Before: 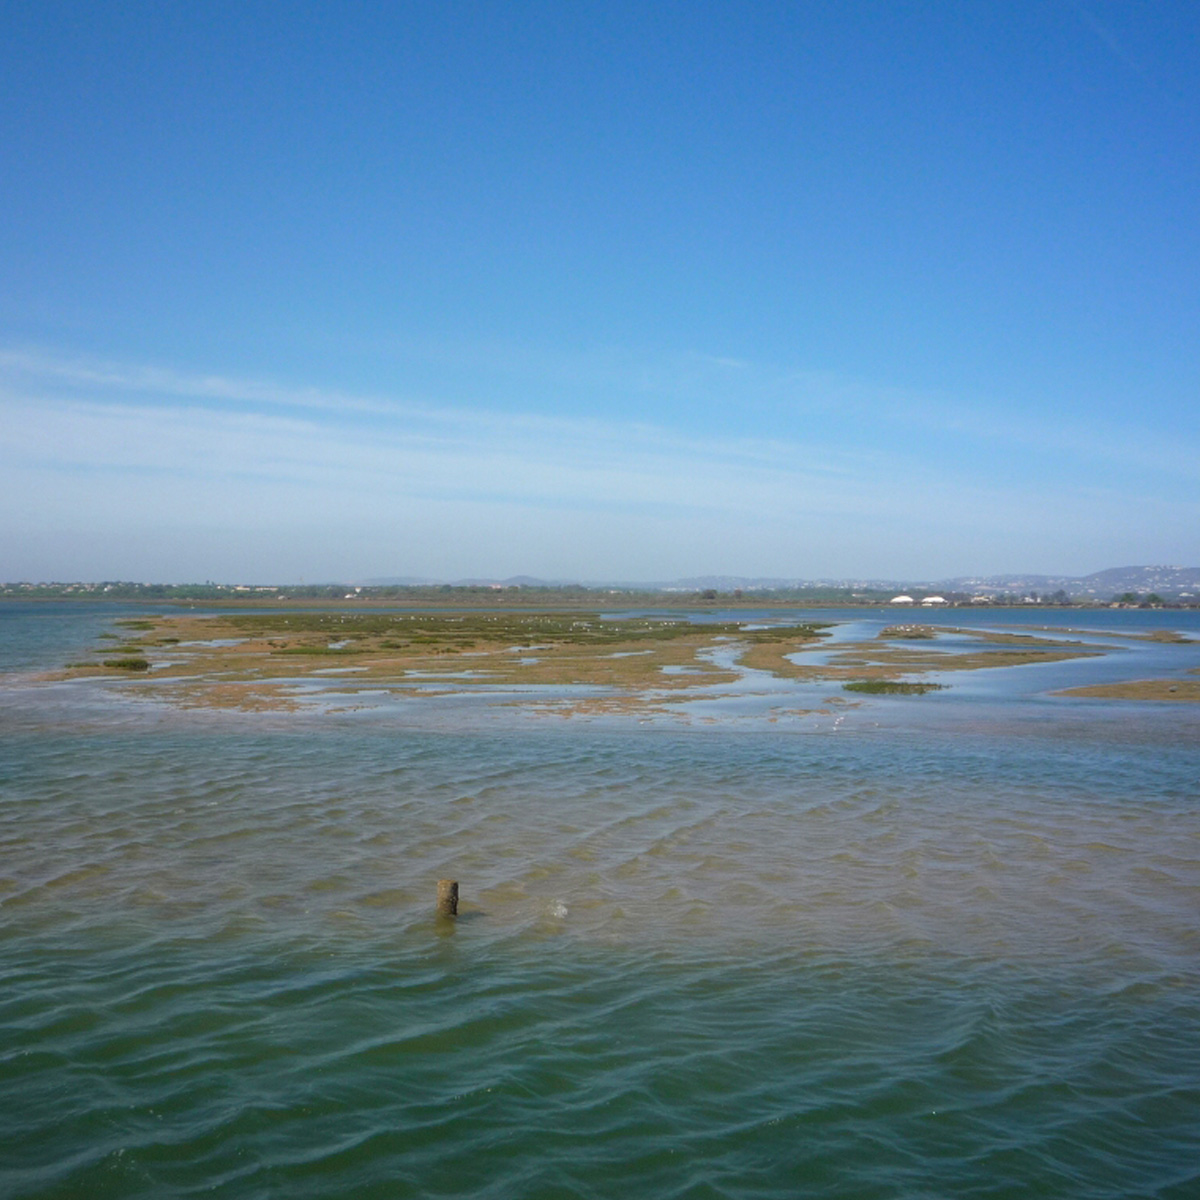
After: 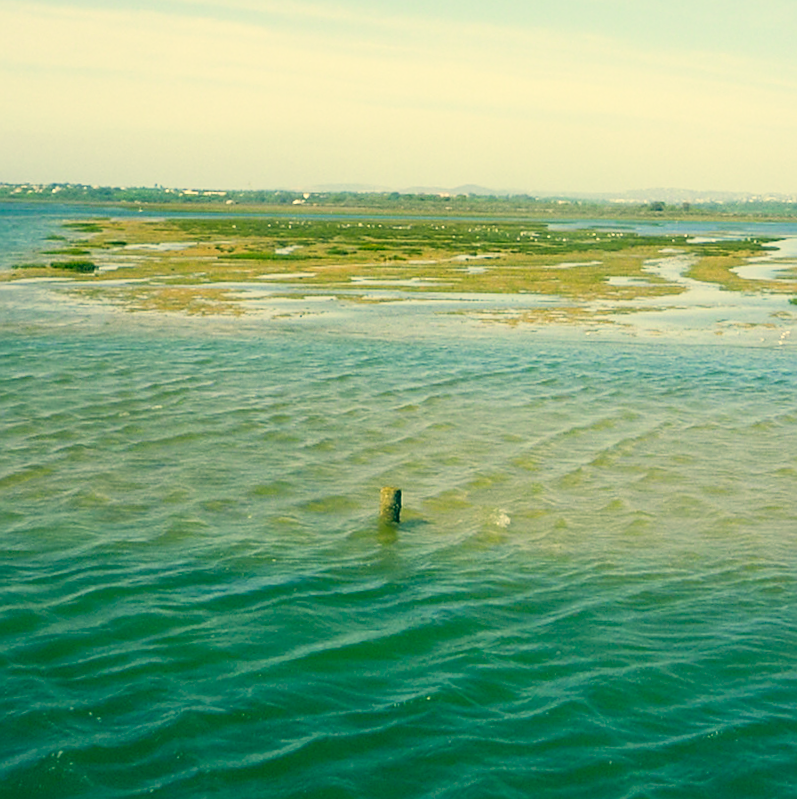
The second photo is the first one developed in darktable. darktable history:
crop and rotate: angle -0.989°, left 3.579%, top 32.23%, right 28.788%
sharpen: on, module defaults
tone curve: curves: ch0 [(0, 0.013) (0.104, 0.103) (0.258, 0.267) (0.448, 0.487) (0.709, 0.794) (0.886, 0.922) (0.994, 0.971)]; ch1 [(0, 0) (0.335, 0.298) (0.446, 0.413) (0.488, 0.484) (0.515, 0.508) (0.566, 0.593) (0.635, 0.661) (1, 1)]; ch2 [(0, 0) (0.314, 0.301) (0.437, 0.403) (0.502, 0.494) (0.528, 0.54) (0.557, 0.559) (0.612, 0.62) (0.715, 0.691) (1, 1)], preserve colors none
color correction: highlights a* 2.27, highlights b* 34.12, shadows a* -36.71, shadows b* -6.11
exposure: exposure 0.609 EV, compensate highlight preservation false
